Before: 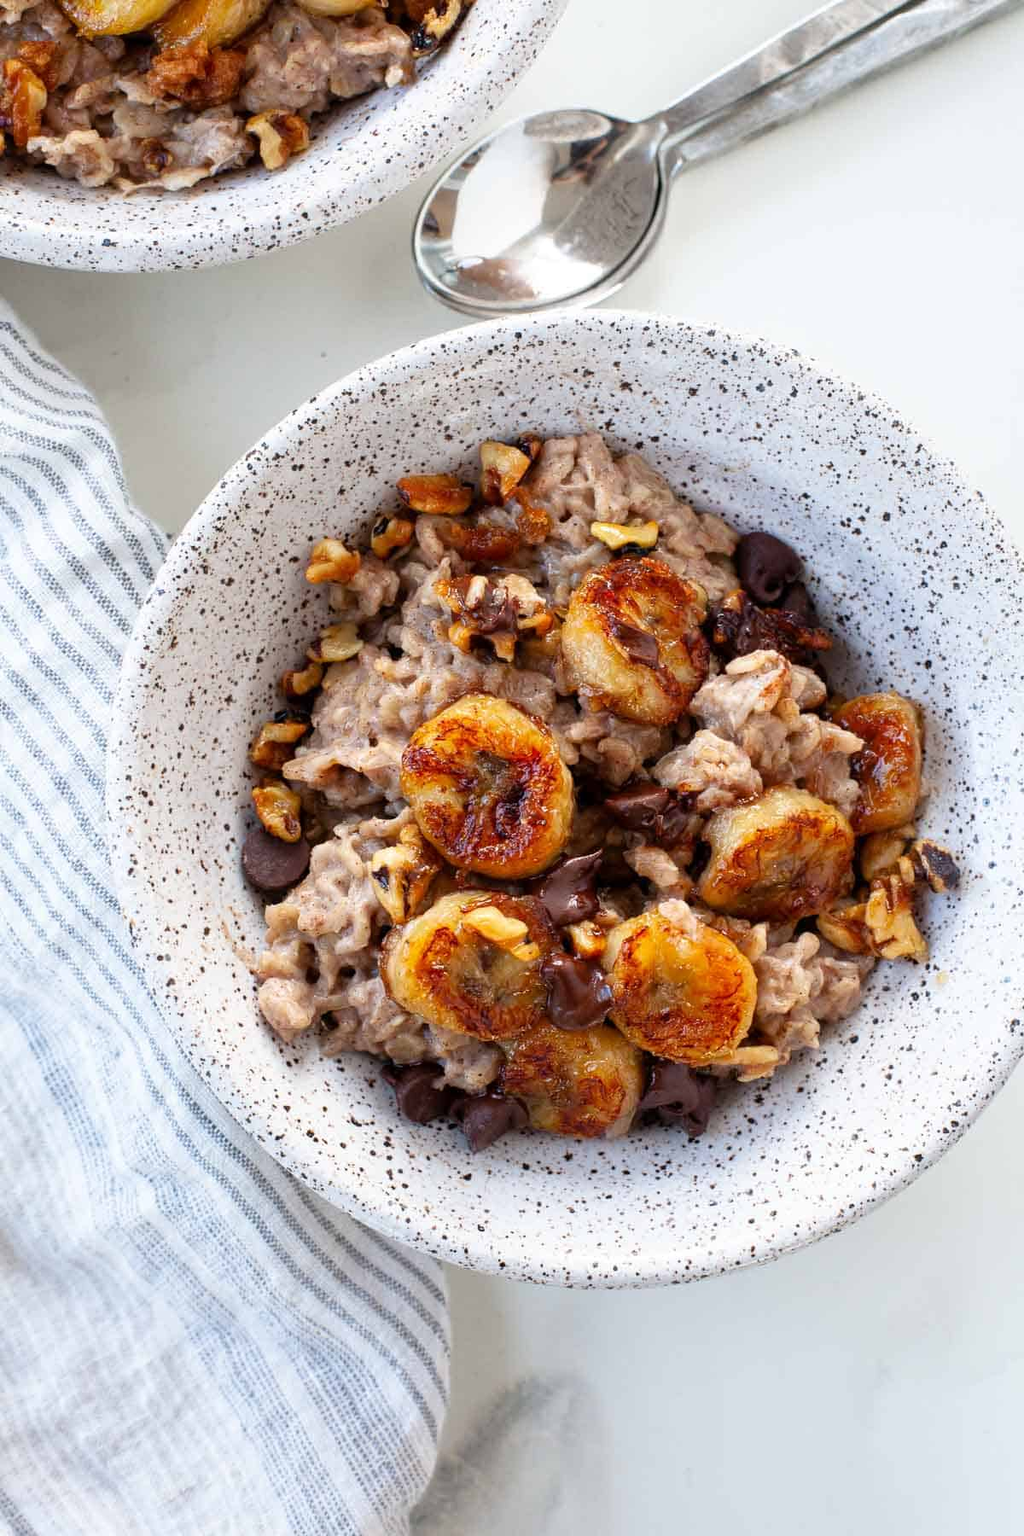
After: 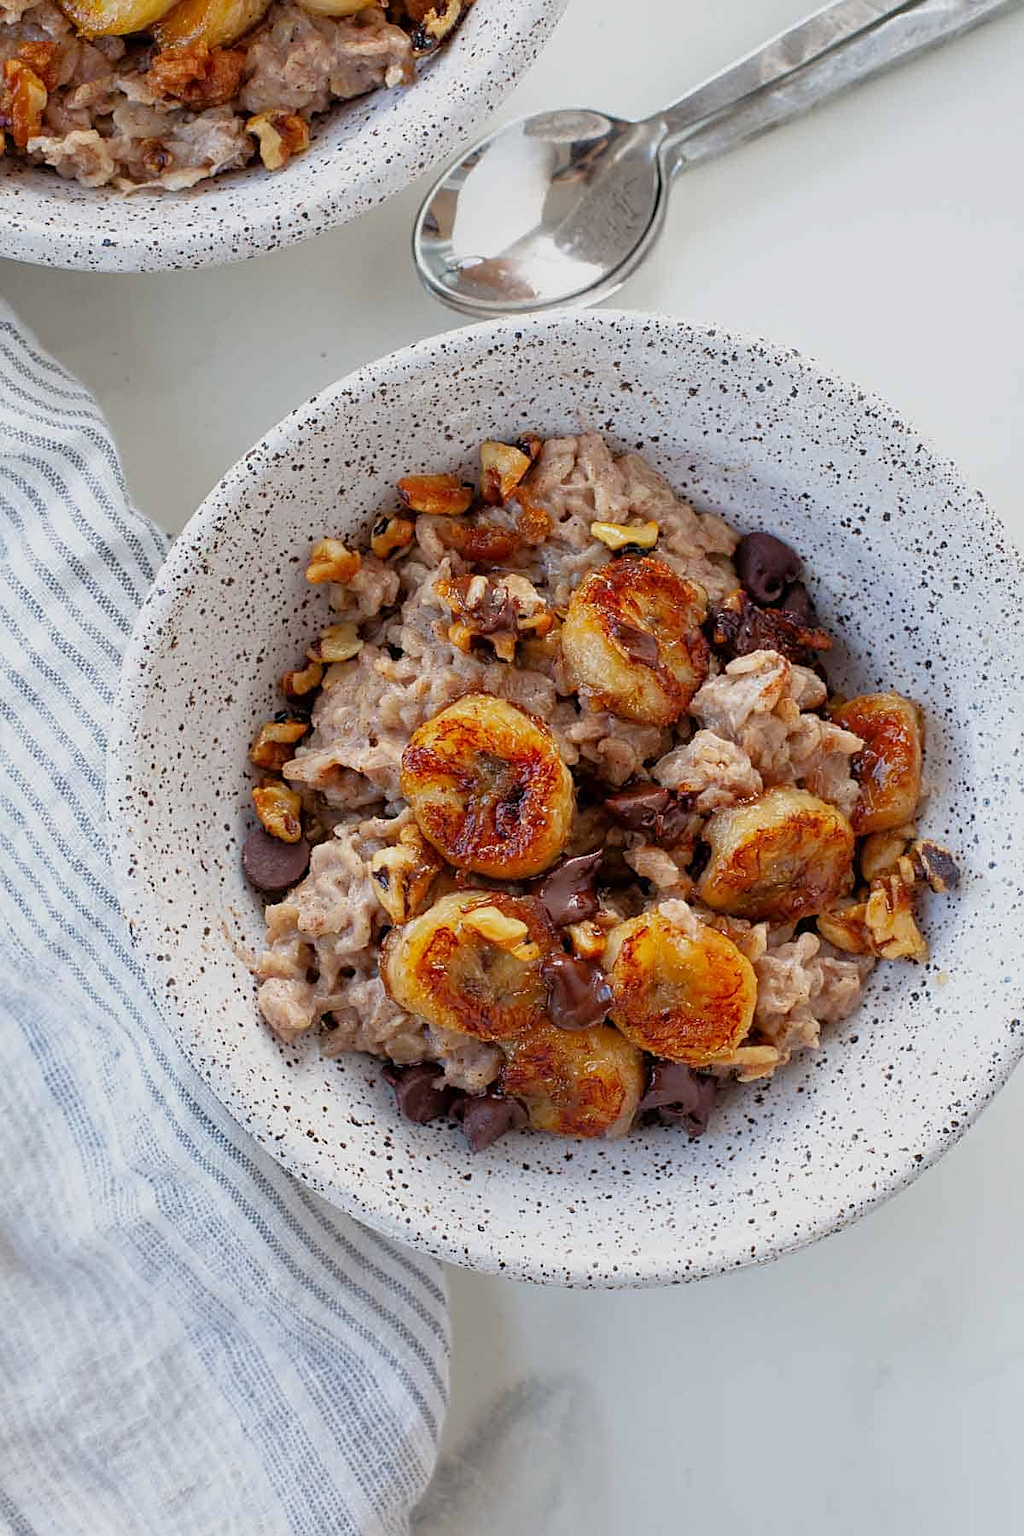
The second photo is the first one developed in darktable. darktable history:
sharpen: on, module defaults
tone equalizer: -8 EV 0.215 EV, -7 EV 0.378 EV, -6 EV 0.388 EV, -5 EV 0.245 EV, -3 EV -0.261 EV, -2 EV -0.392 EV, -1 EV -0.428 EV, +0 EV -0.258 EV, edges refinement/feathering 500, mask exposure compensation -1.57 EV, preserve details no
